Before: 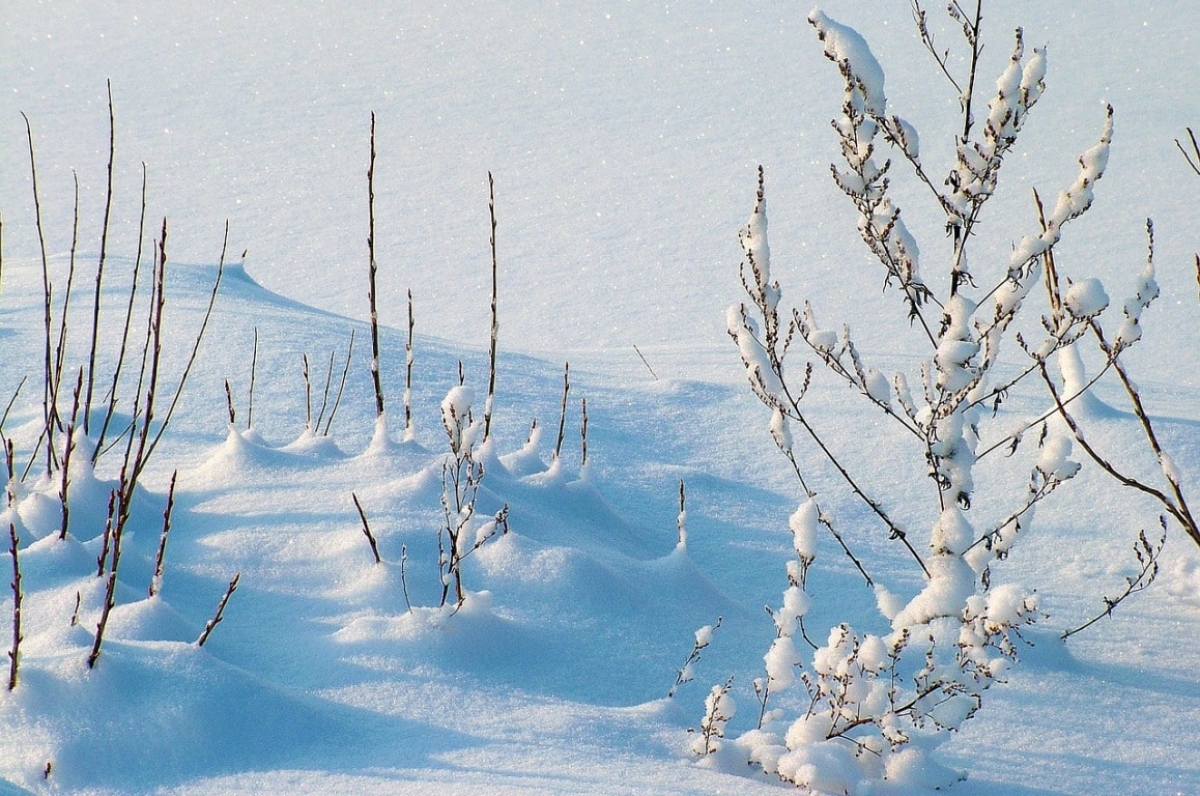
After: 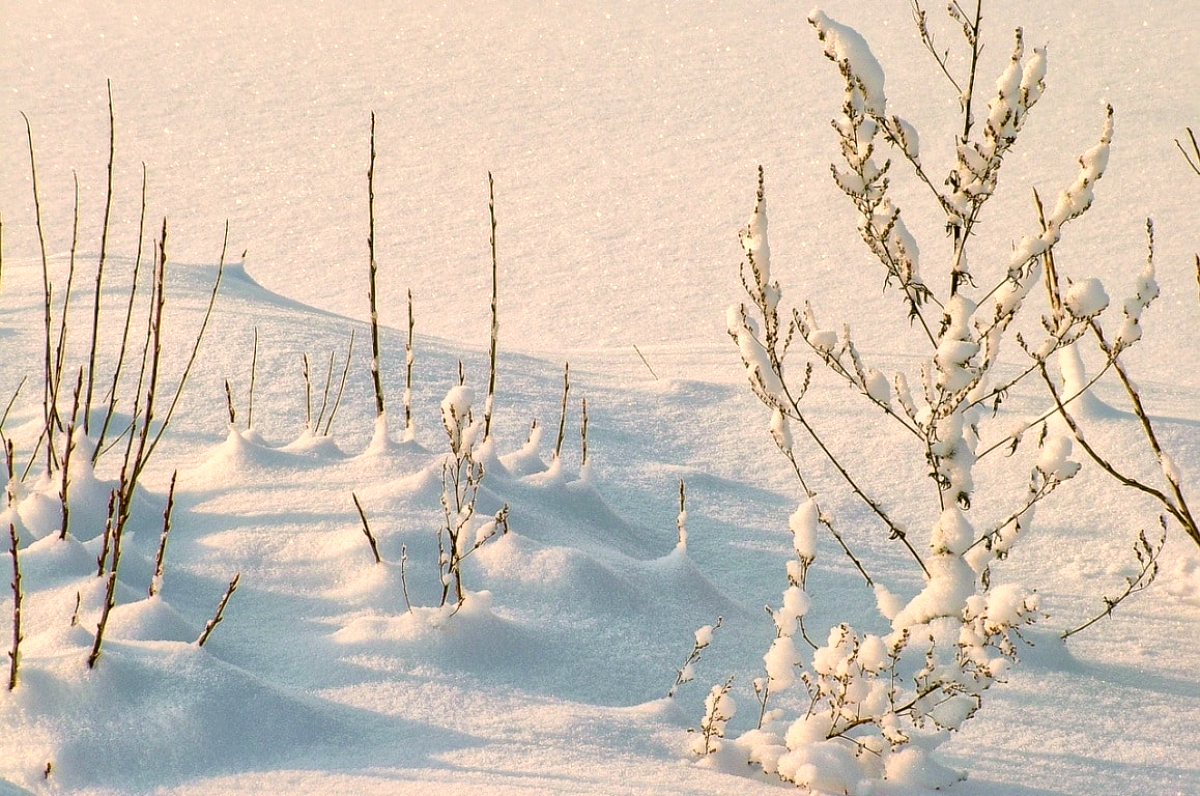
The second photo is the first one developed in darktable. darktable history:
global tonemap: drago (1, 100), detail 1
color correction: highlights a* 8.98, highlights b* 15.09, shadows a* -0.49, shadows b* 26.52
white balance: emerald 1
